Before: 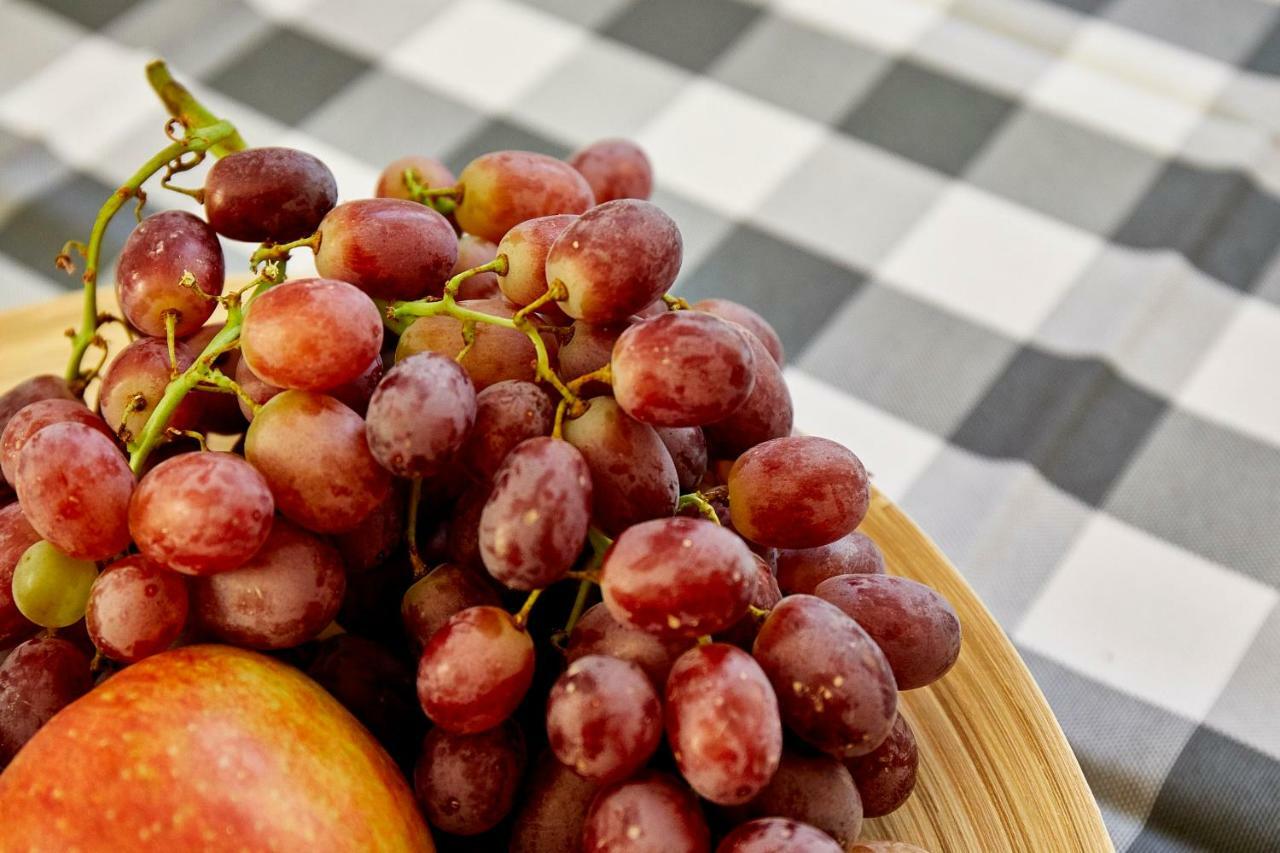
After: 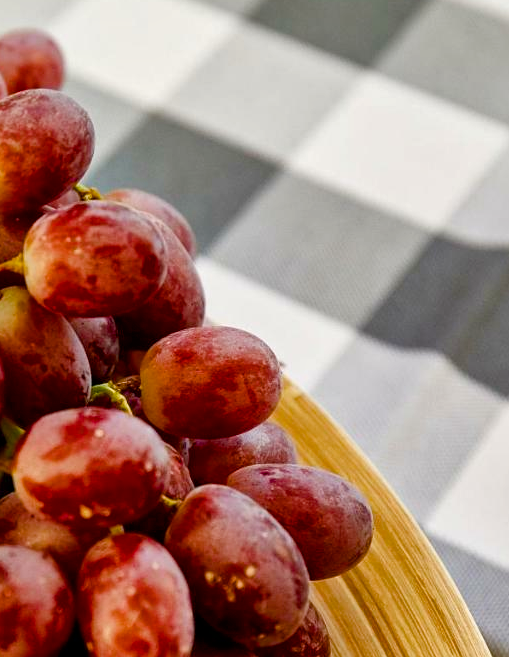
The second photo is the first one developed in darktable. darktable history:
local contrast: mode bilateral grid, contrast 20, coarseness 51, detail 120%, midtone range 0.2
crop: left 45.973%, top 12.973%, right 14.2%, bottom 9.909%
color balance rgb: perceptual saturation grading › global saturation 23.372%, perceptual saturation grading › highlights -24.107%, perceptual saturation grading › mid-tones 23.774%, perceptual saturation grading › shadows 39.421%
